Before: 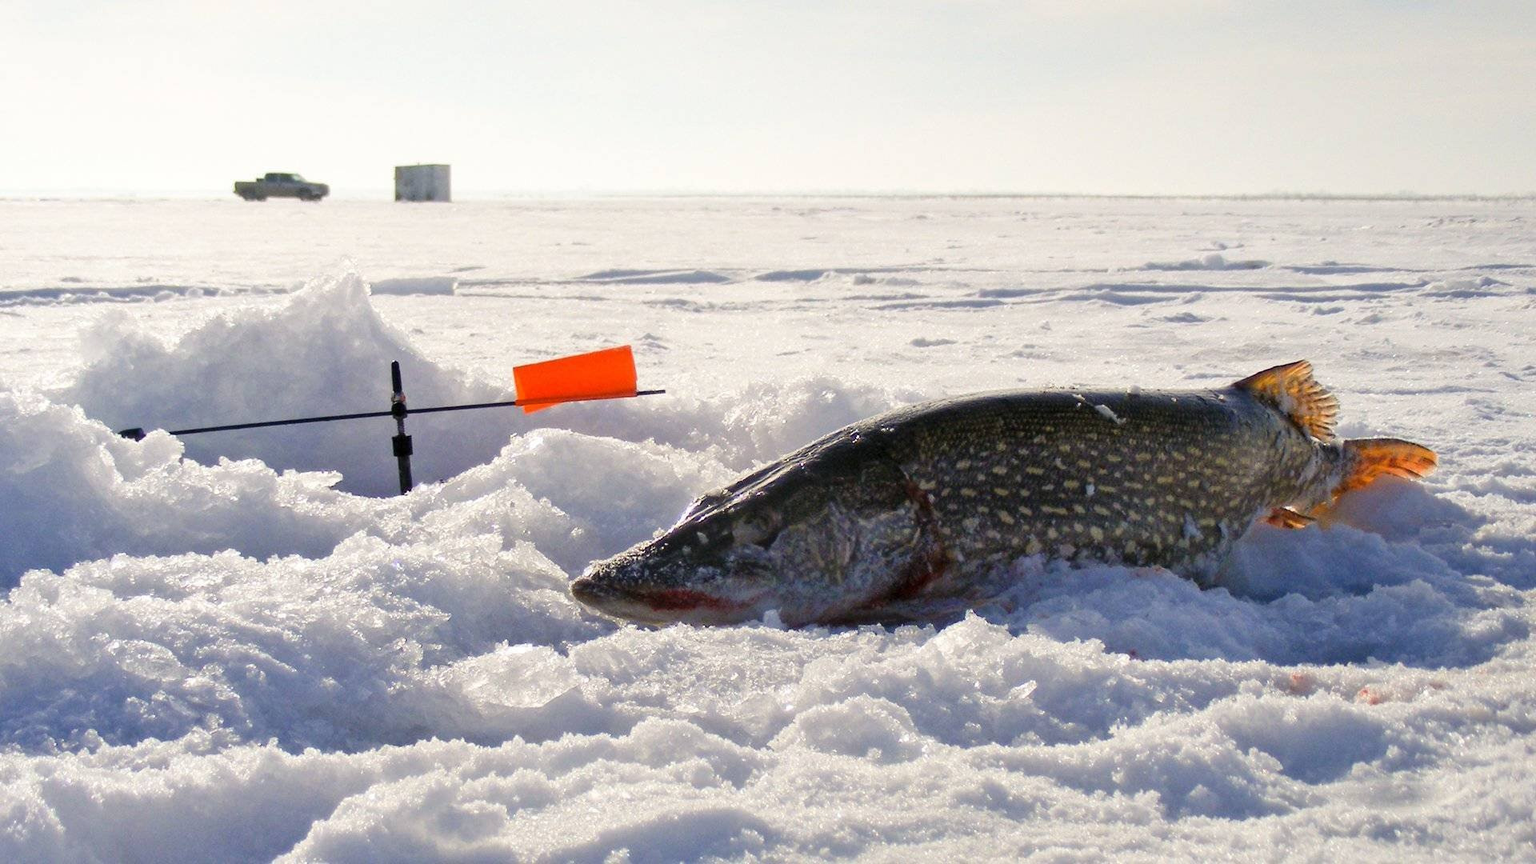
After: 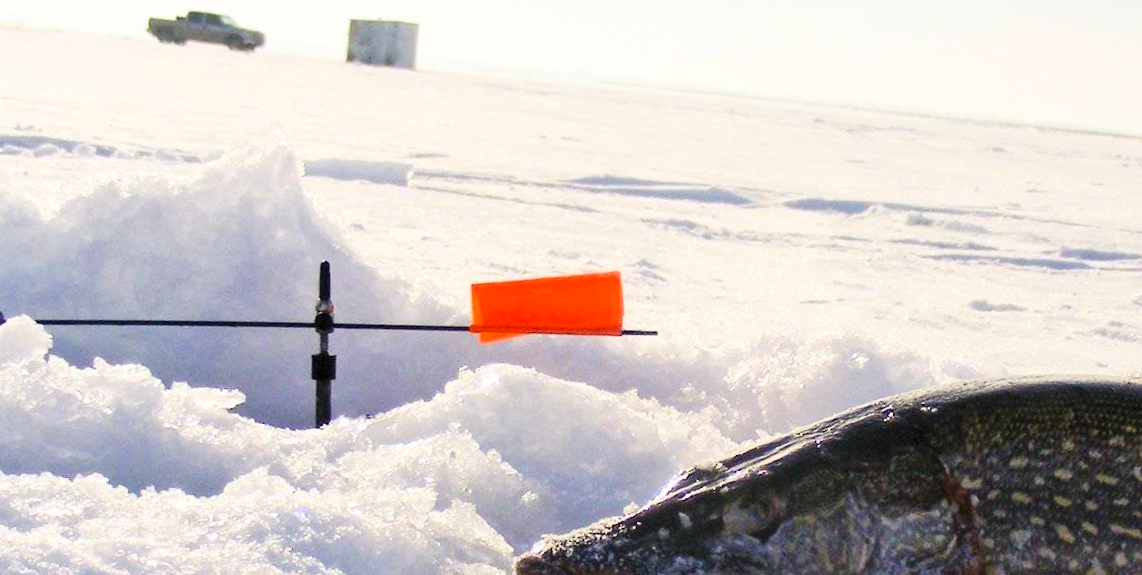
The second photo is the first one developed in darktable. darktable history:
crop and rotate: angle -5.89°, left 2.219%, top 6.734%, right 27.761%, bottom 30.545%
contrast brightness saturation: contrast 0.199, brightness 0.17, saturation 0.226
